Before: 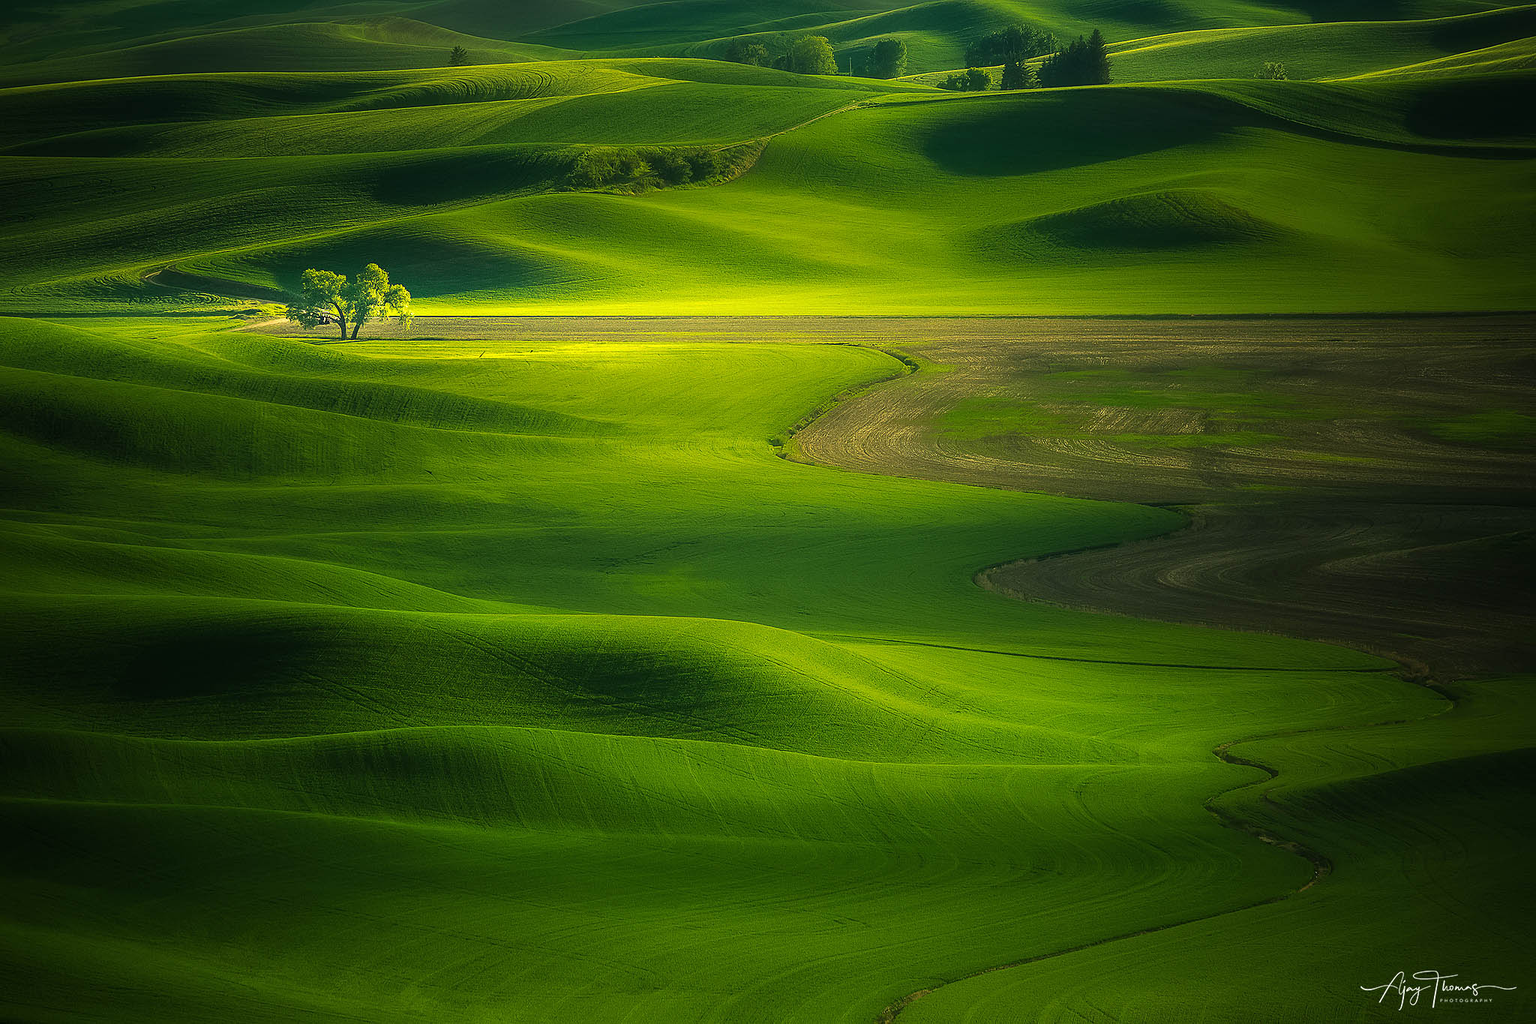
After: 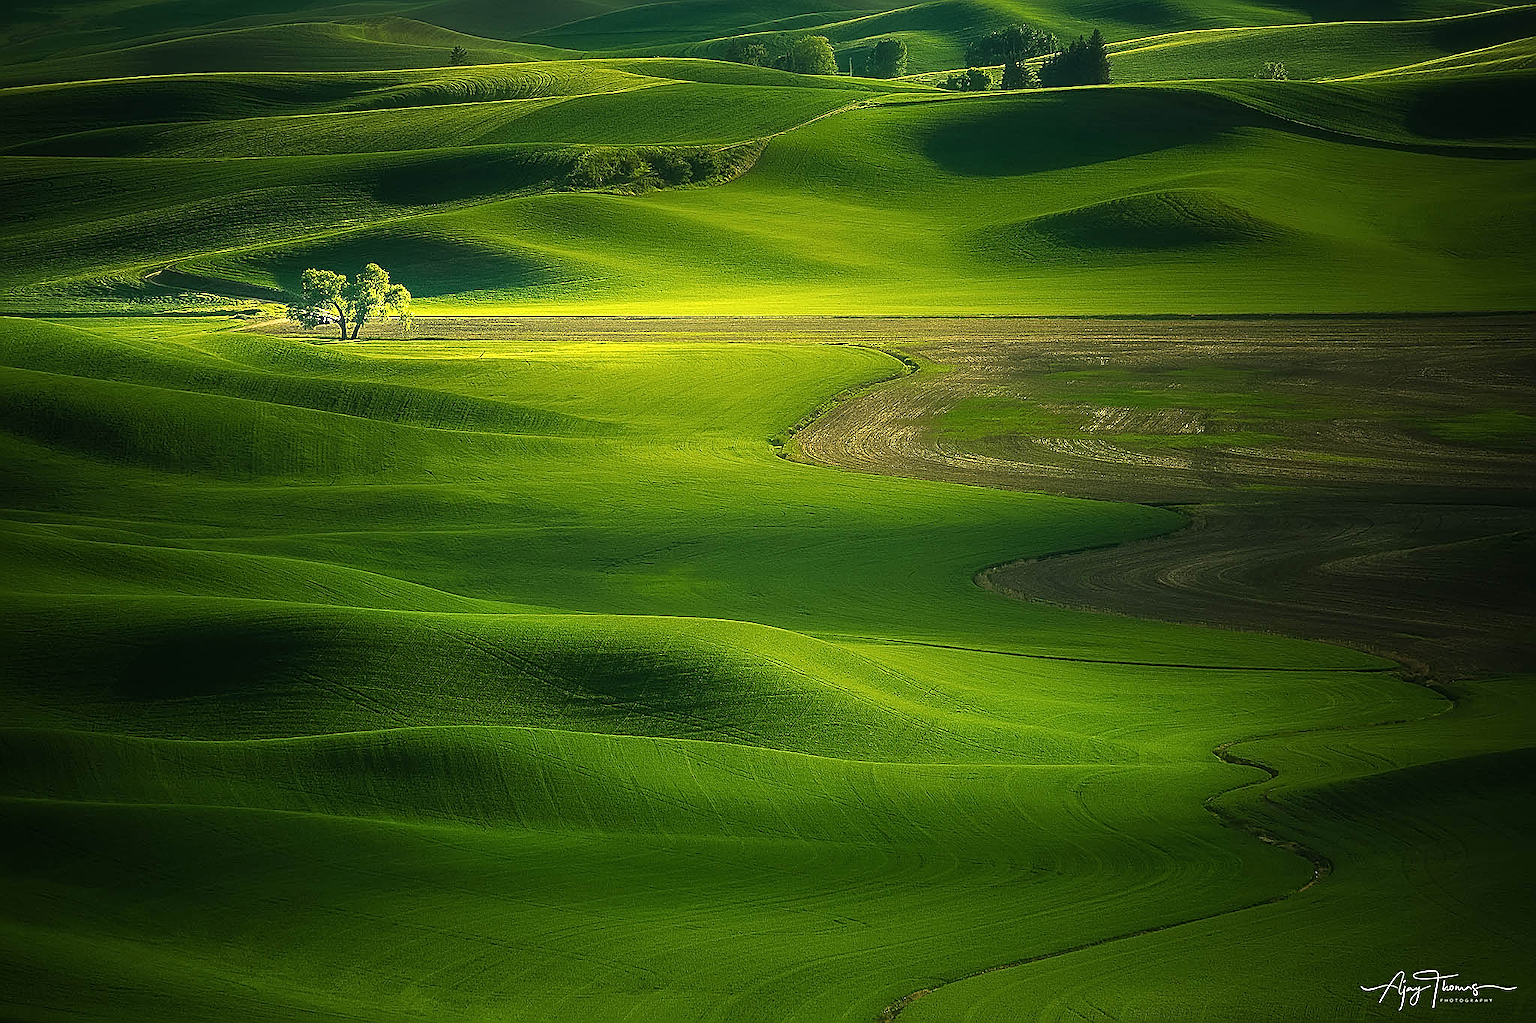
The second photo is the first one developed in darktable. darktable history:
contrast brightness saturation: saturation -0.024
sharpen: amount 0.913
